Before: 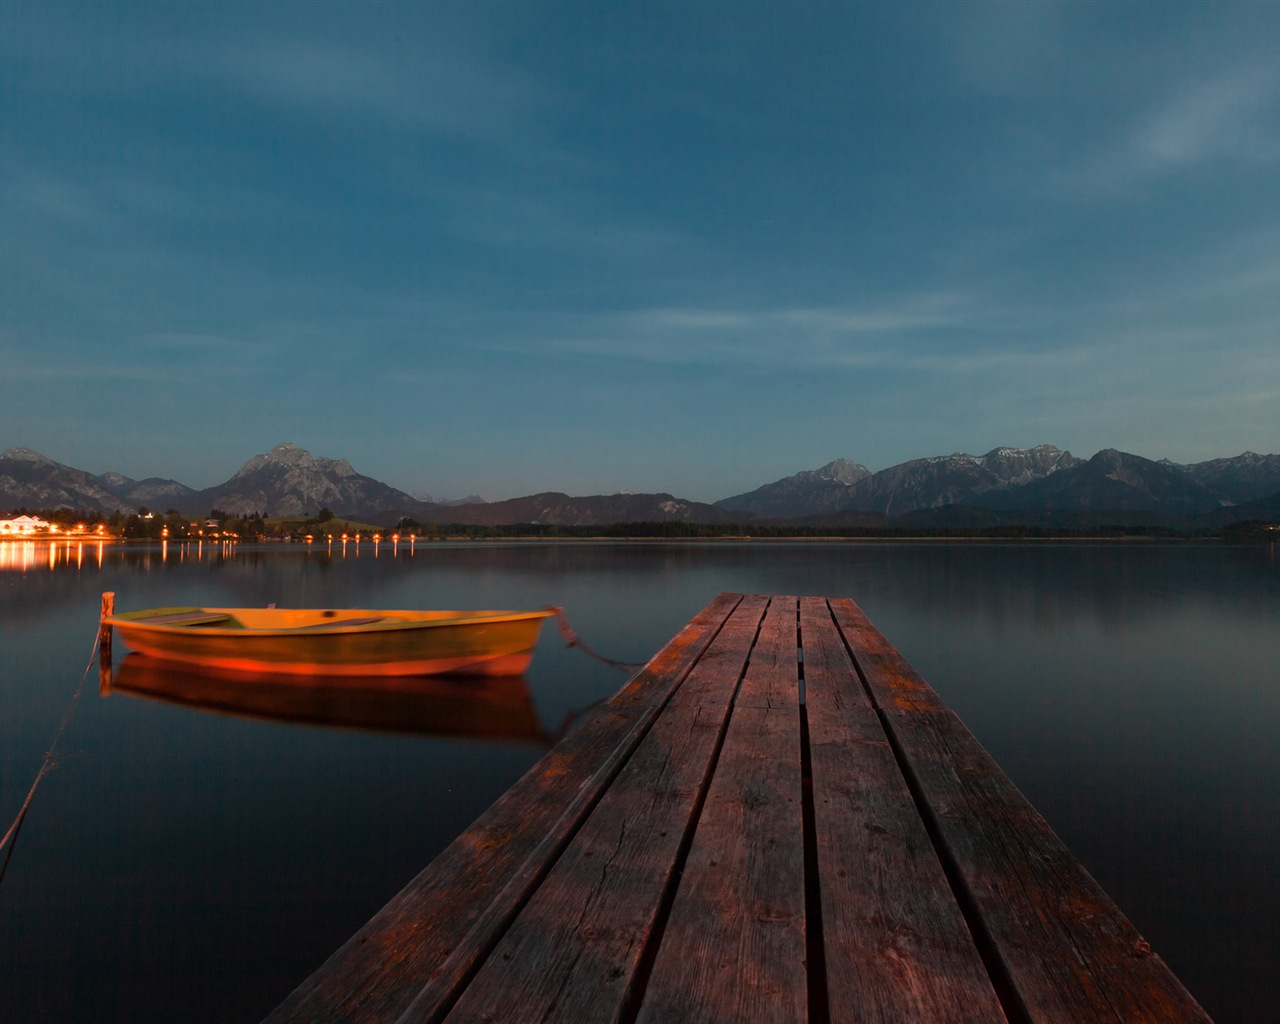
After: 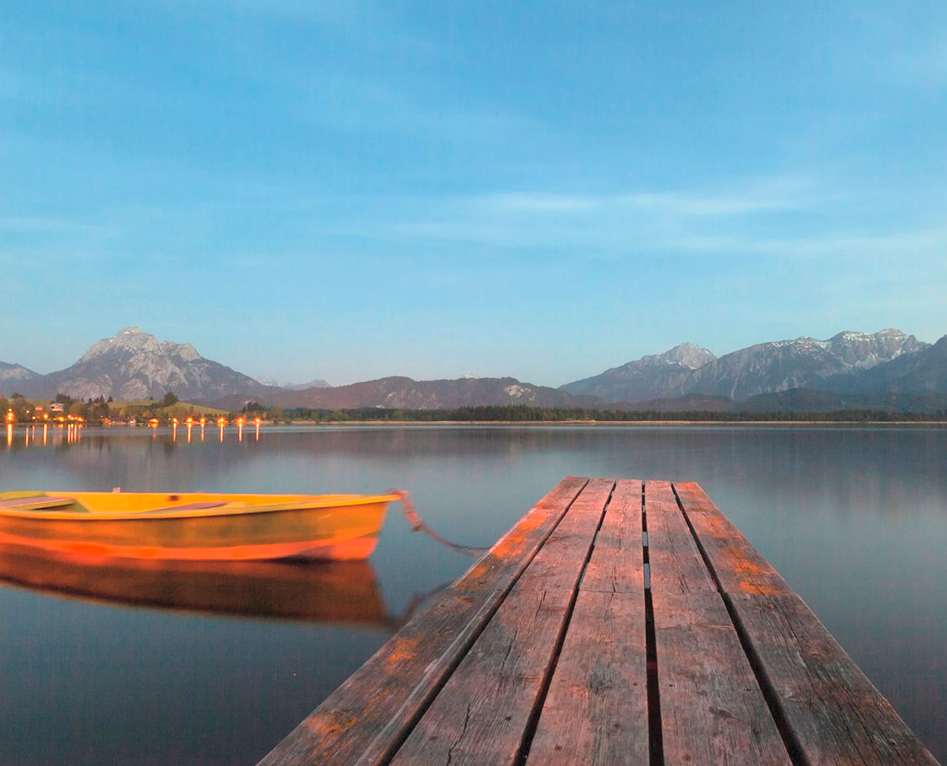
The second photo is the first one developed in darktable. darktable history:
crop and rotate: left 12.161%, top 11.423%, right 13.796%, bottom 13.72%
exposure: exposure 1.154 EV, compensate exposure bias true, compensate highlight preservation false
contrast brightness saturation: contrast 0.1, brightness 0.301, saturation 0.146
